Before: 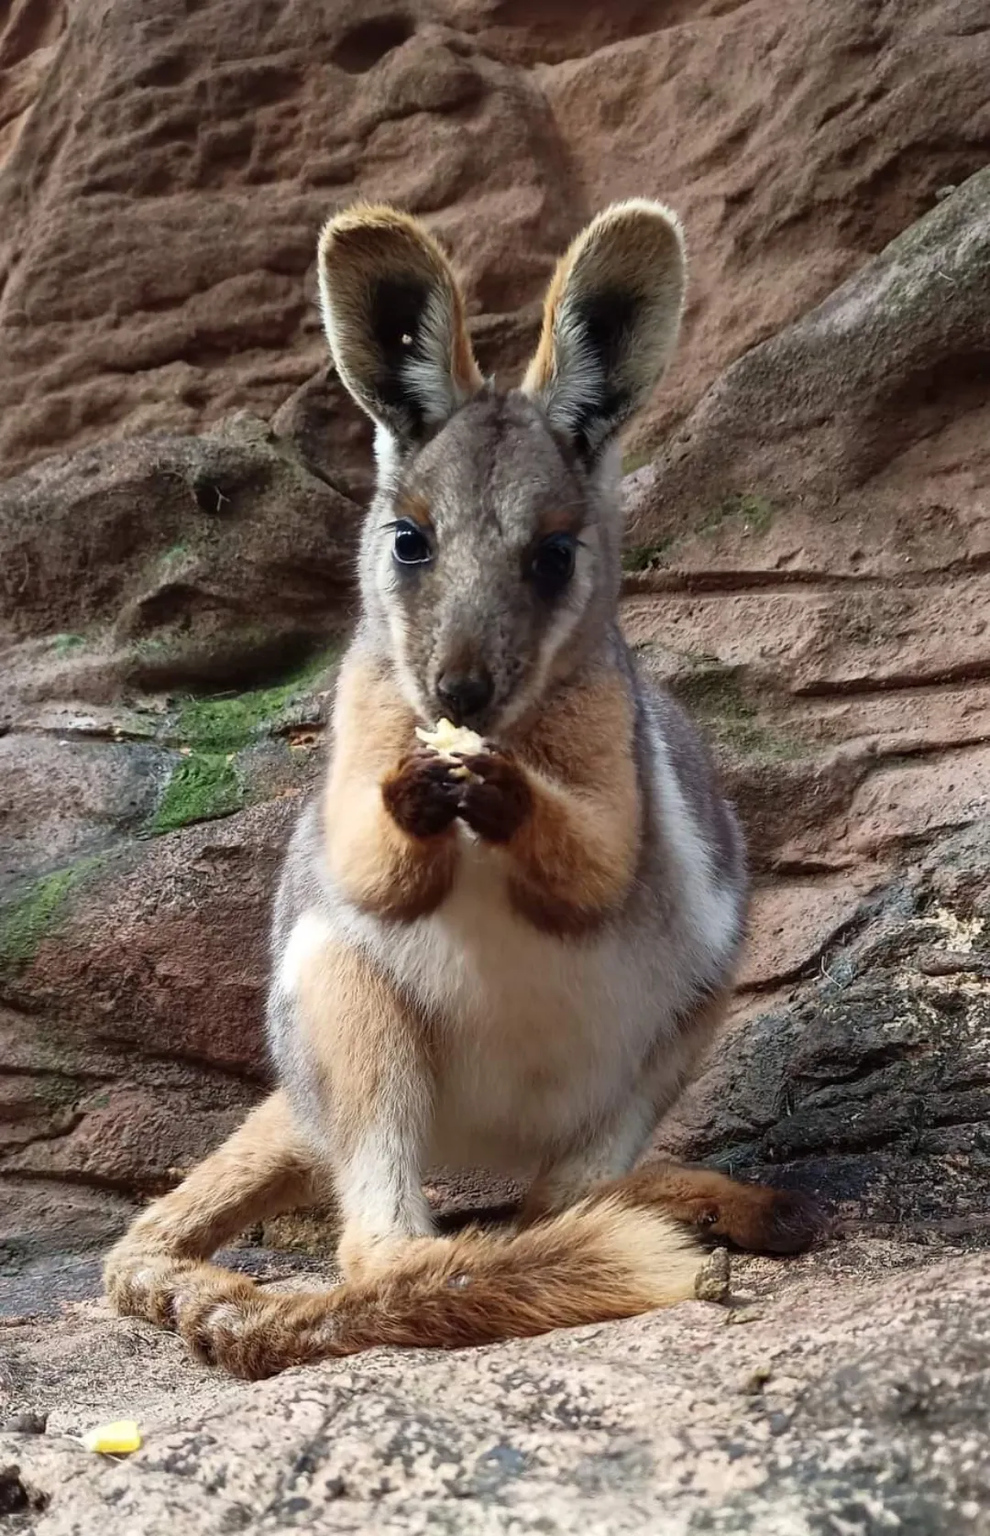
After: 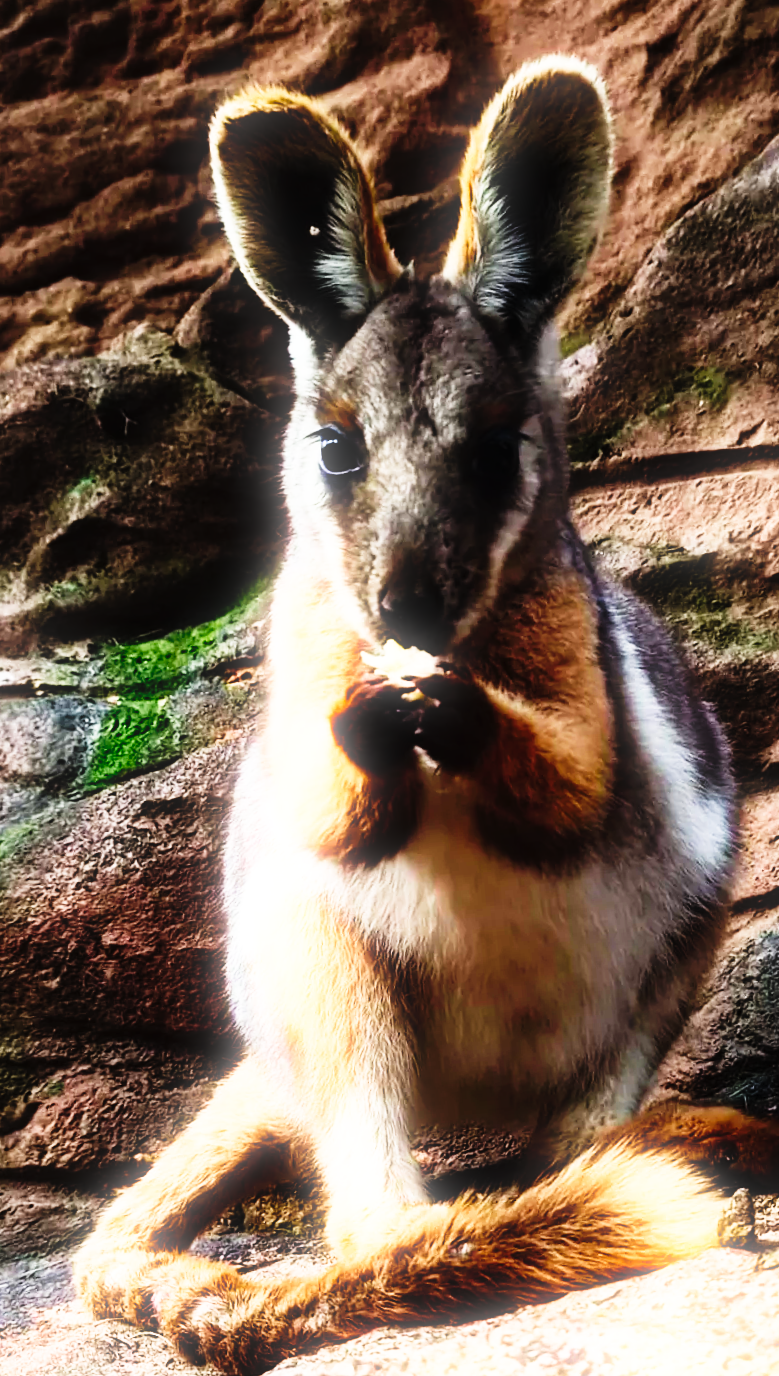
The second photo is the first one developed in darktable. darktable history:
rotate and perspective: rotation -5°, crop left 0.05, crop right 0.952, crop top 0.11, crop bottom 0.89
tone curve: curves: ch0 [(0, 0) (0.003, 0.01) (0.011, 0.012) (0.025, 0.012) (0.044, 0.017) (0.069, 0.021) (0.1, 0.025) (0.136, 0.03) (0.177, 0.037) (0.224, 0.052) (0.277, 0.092) (0.335, 0.16) (0.399, 0.3) (0.468, 0.463) (0.543, 0.639) (0.623, 0.796) (0.709, 0.904) (0.801, 0.962) (0.898, 0.988) (1, 1)], preserve colors none
crop and rotate: left 9.061%, right 20.142%
bloom: size 5%, threshold 95%, strength 15%
